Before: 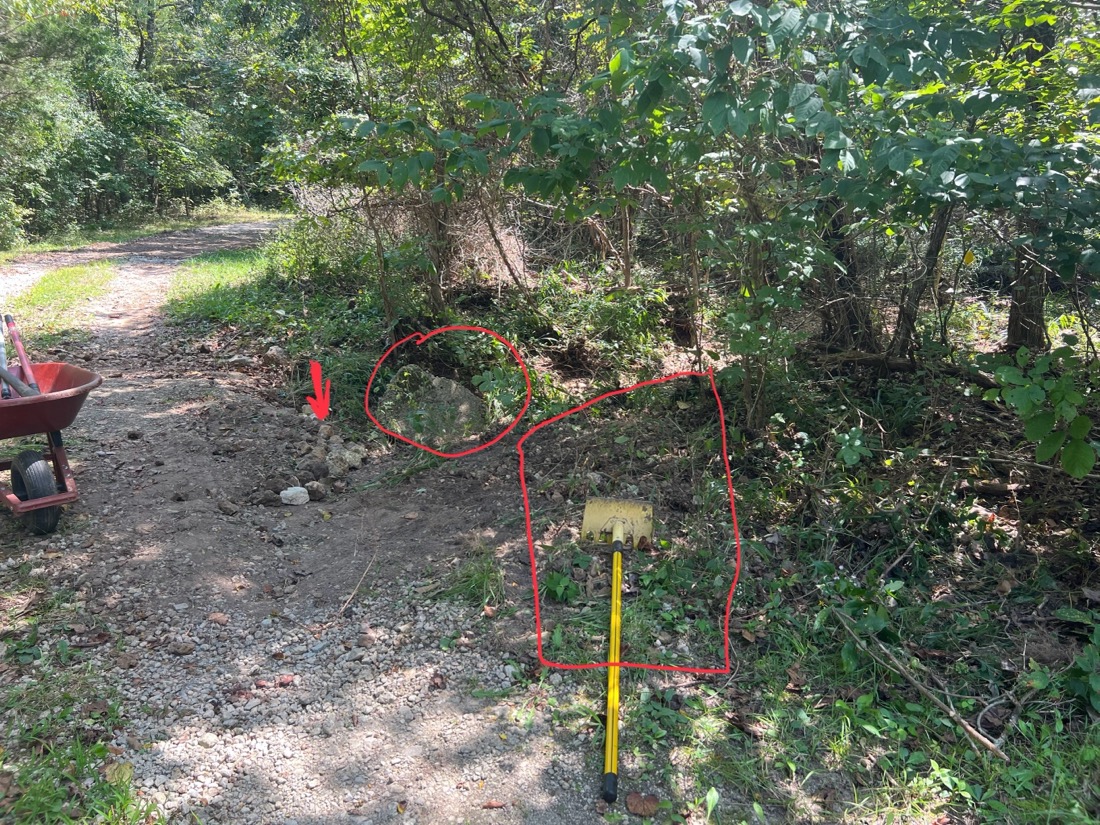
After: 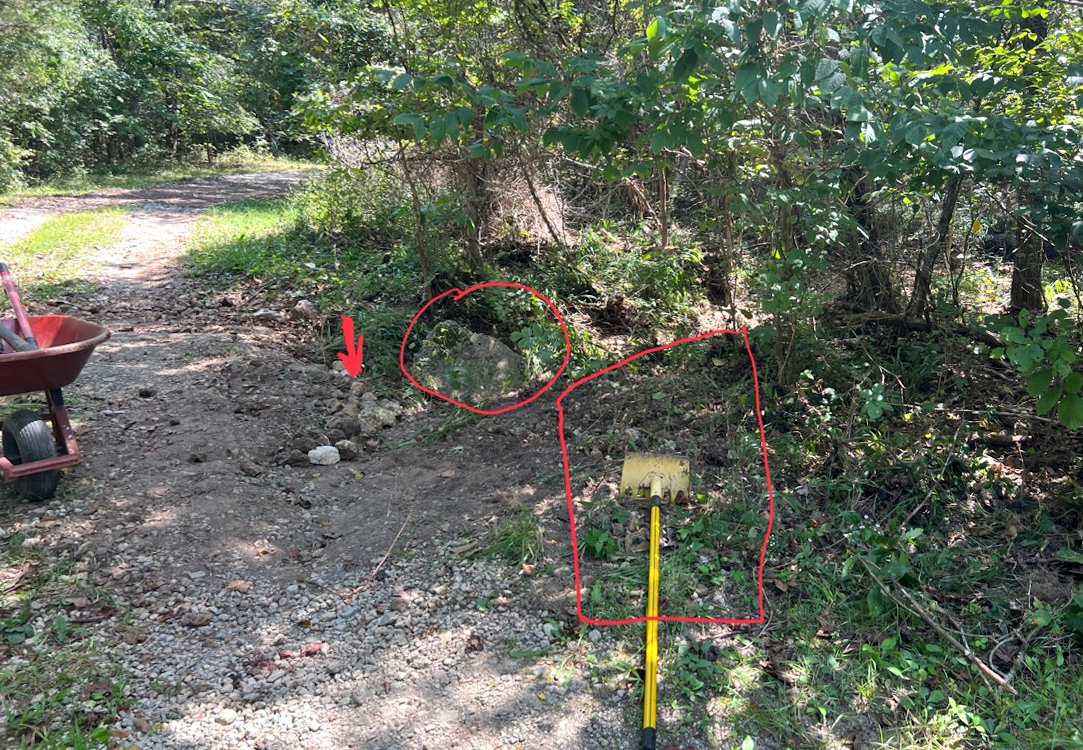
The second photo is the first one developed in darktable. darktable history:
rotate and perspective: rotation -0.013°, lens shift (vertical) -0.027, lens shift (horizontal) 0.178, crop left 0.016, crop right 0.989, crop top 0.082, crop bottom 0.918
contrast equalizer: octaves 7, y [[0.6 ×6], [0.55 ×6], [0 ×6], [0 ×6], [0 ×6]], mix 0.35
